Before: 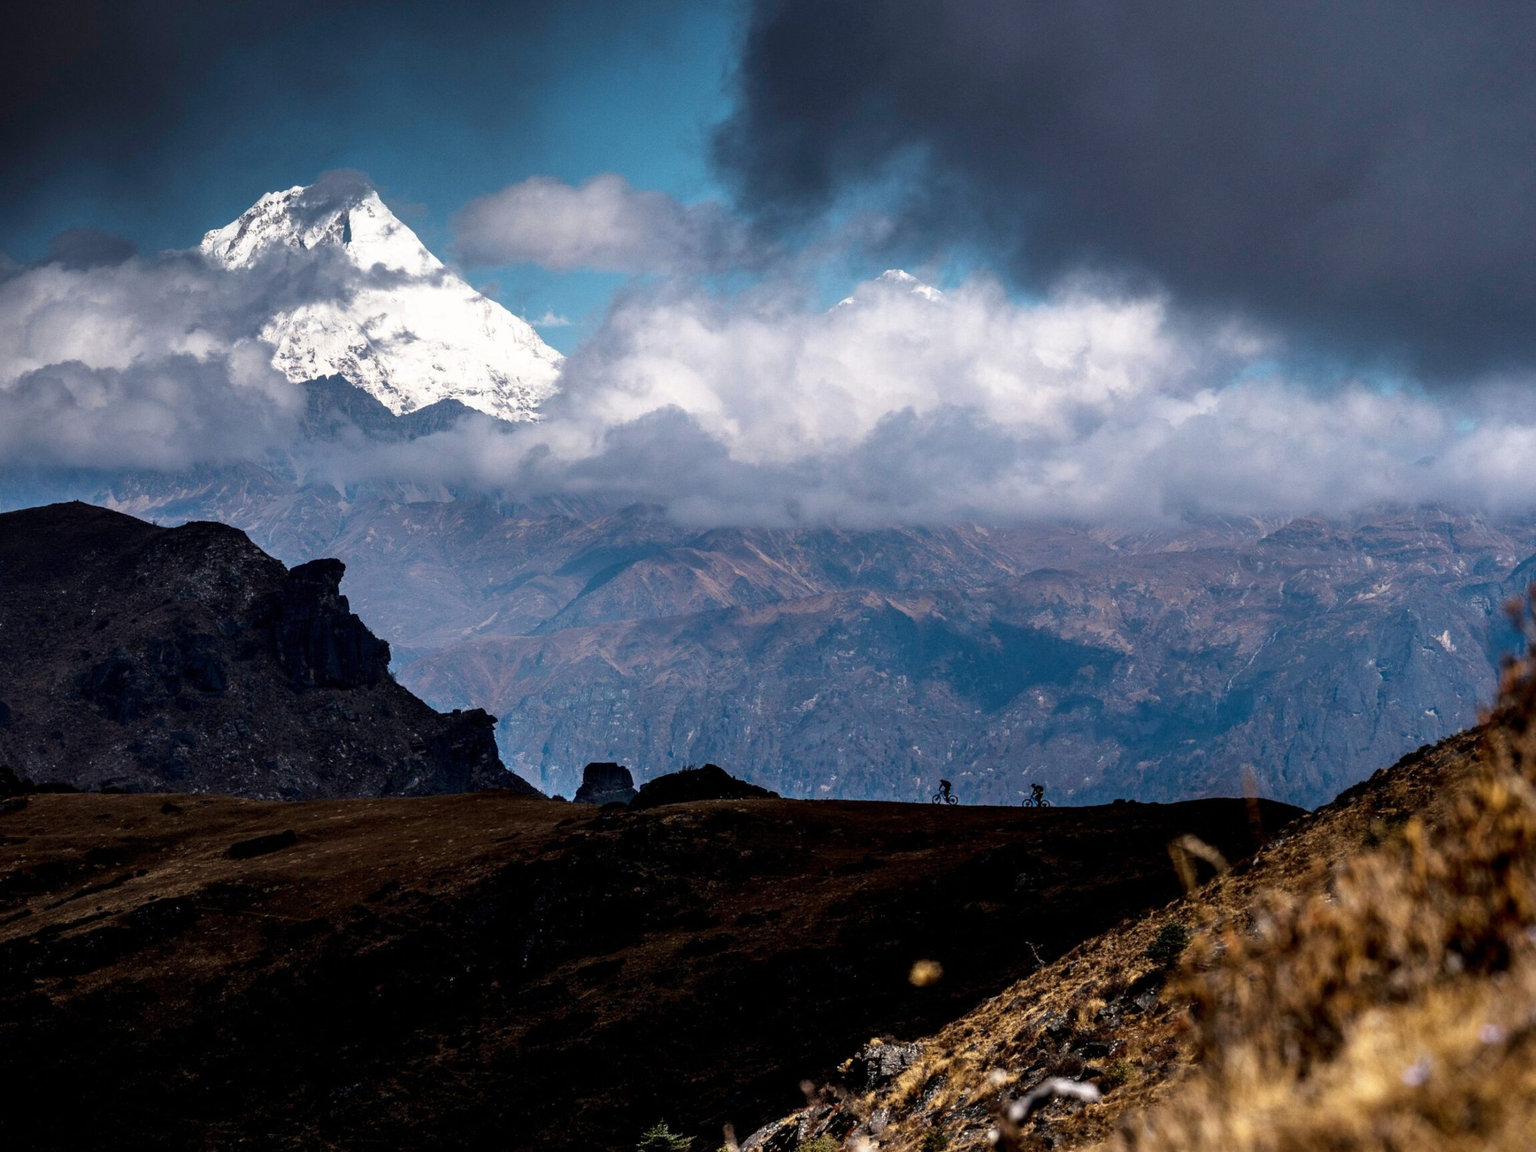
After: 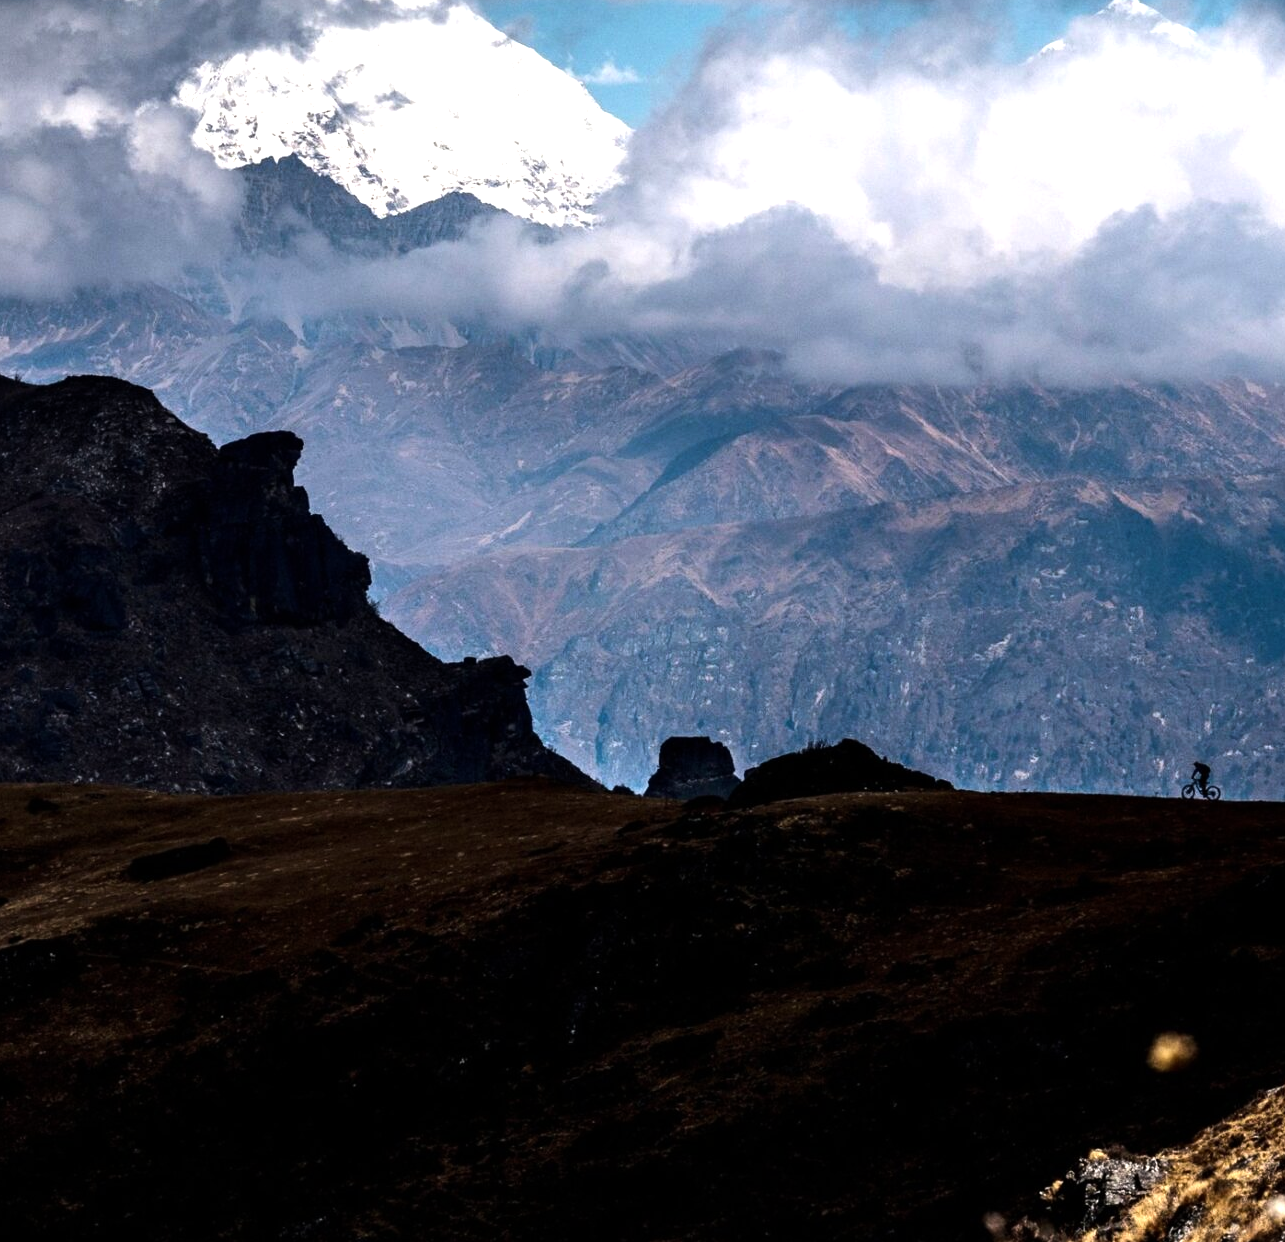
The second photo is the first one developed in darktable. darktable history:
tone equalizer: -8 EV -0.737 EV, -7 EV -0.738 EV, -6 EV -0.583 EV, -5 EV -0.381 EV, -3 EV 0.374 EV, -2 EV 0.6 EV, -1 EV 0.691 EV, +0 EV 0.754 EV, edges refinement/feathering 500, mask exposure compensation -1.57 EV, preserve details no
crop: left 9.321%, top 23.535%, right 34.773%, bottom 4.414%
